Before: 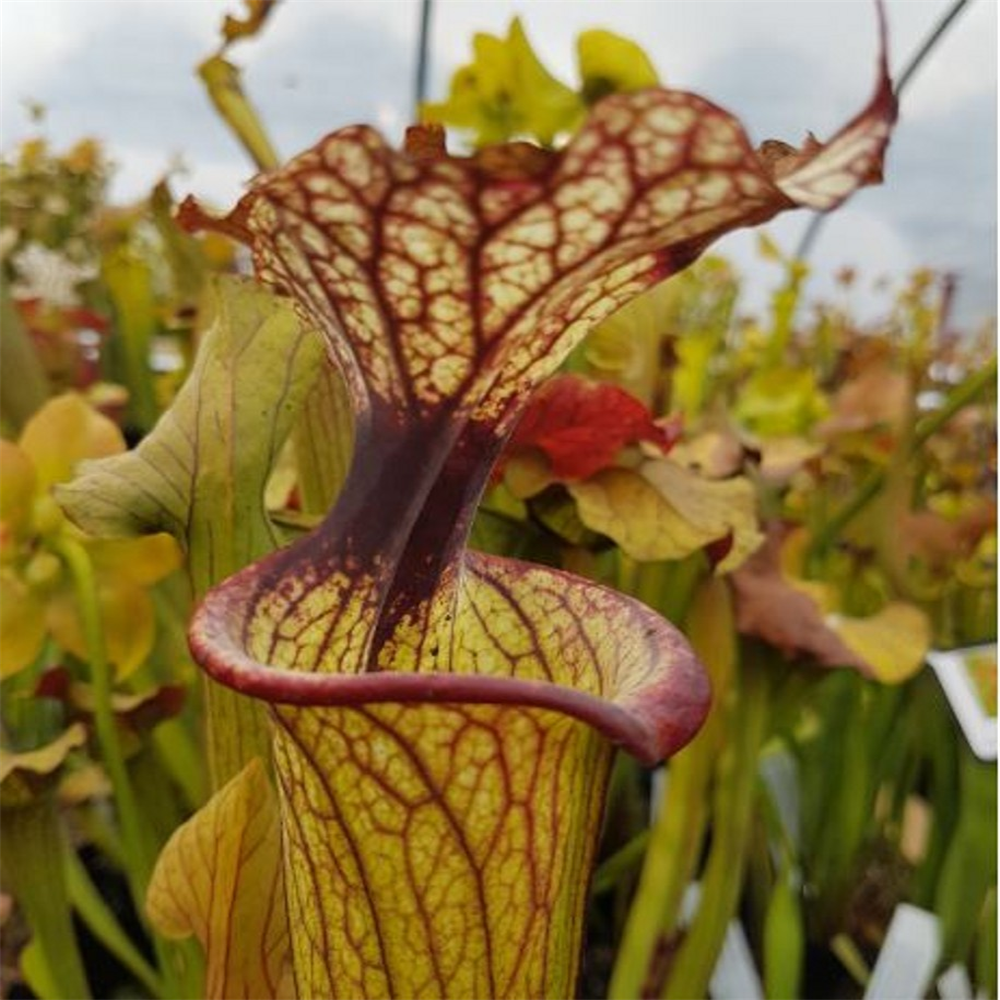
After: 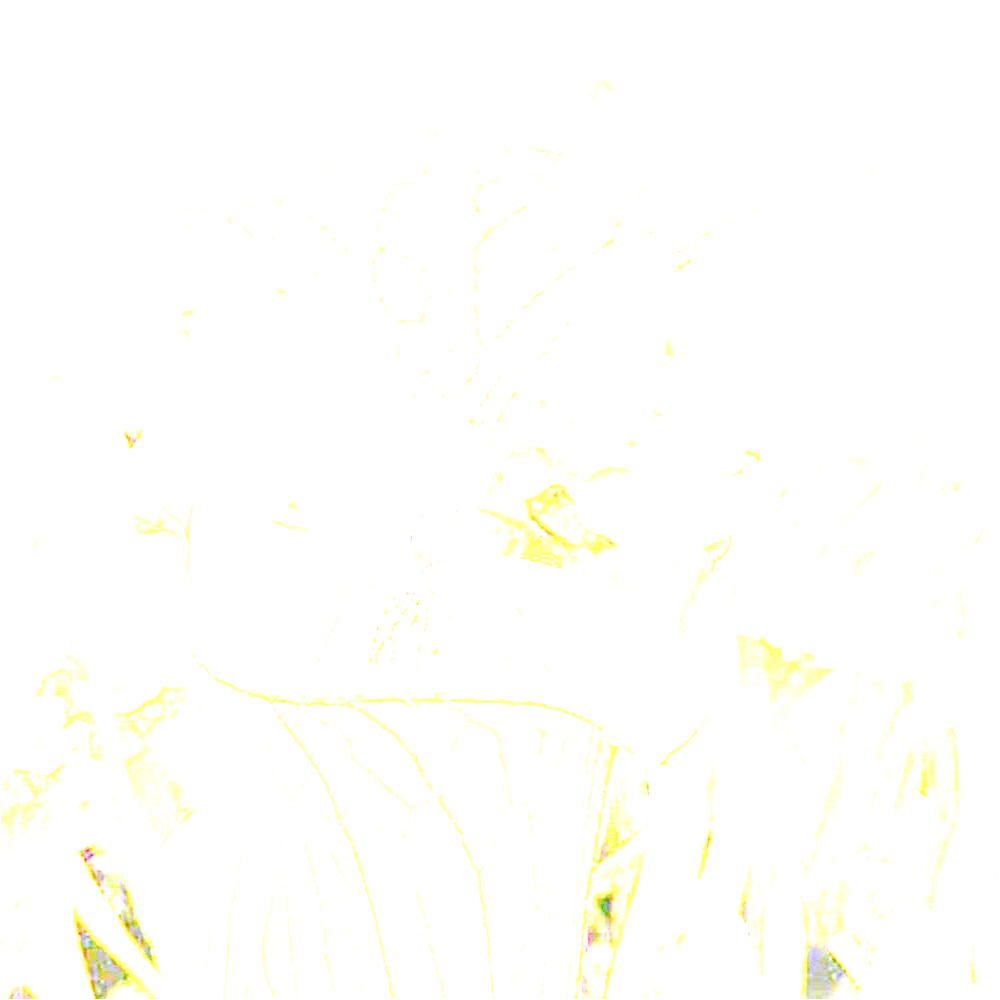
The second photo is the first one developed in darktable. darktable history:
exposure: exposure 8 EV, compensate highlight preservation false
tone curve: curves: ch0 [(0, 0) (0.003, 0.002) (0.011, 0.007) (0.025, 0.016) (0.044, 0.027) (0.069, 0.045) (0.1, 0.077) (0.136, 0.114) (0.177, 0.166) (0.224, 0.241) (0.277, 0.328) (0.335, 0.413) (0.399, 0.498) (0.468, 0.572) (0.543, 0.638) (0.623, 0.711) (0.709, 0.786) (0.801, 0.853) (0.898, 0.929) (1, 1)], preserve colors none
